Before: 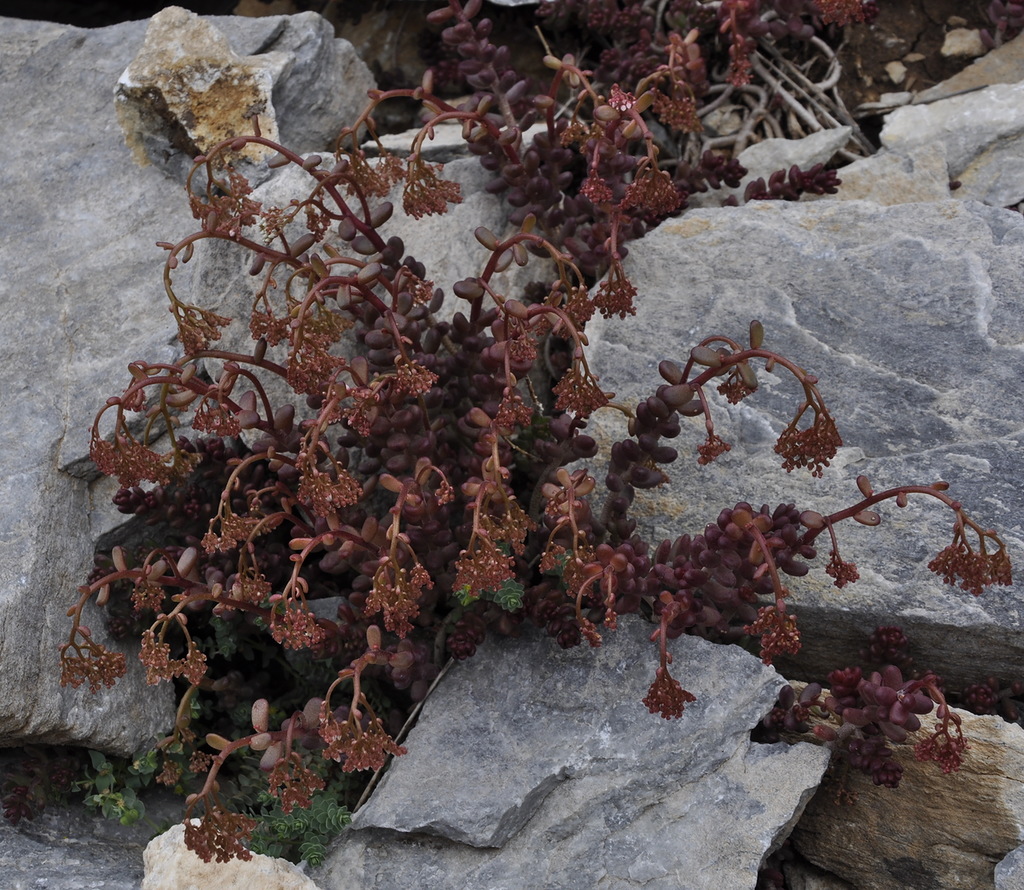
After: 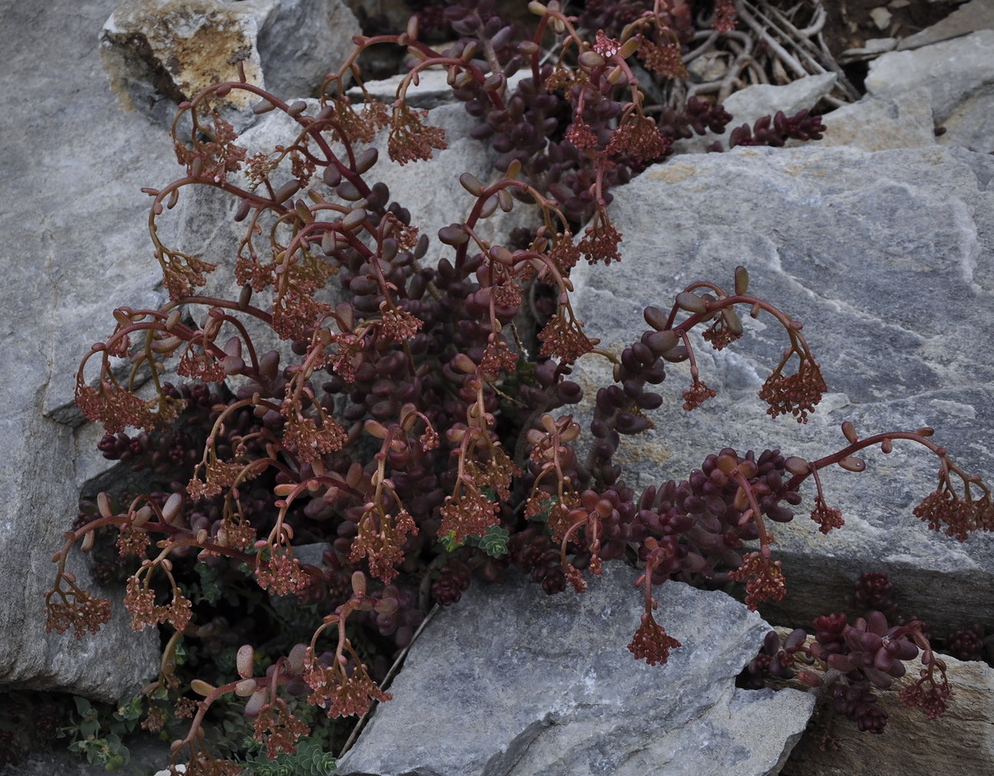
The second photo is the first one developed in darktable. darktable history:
crop: left 1.507%, top 6.147%, right 1.379%, bottom 6.637%
vignetting: on, module defaults
white balance: red 0.974, blue 1.044
